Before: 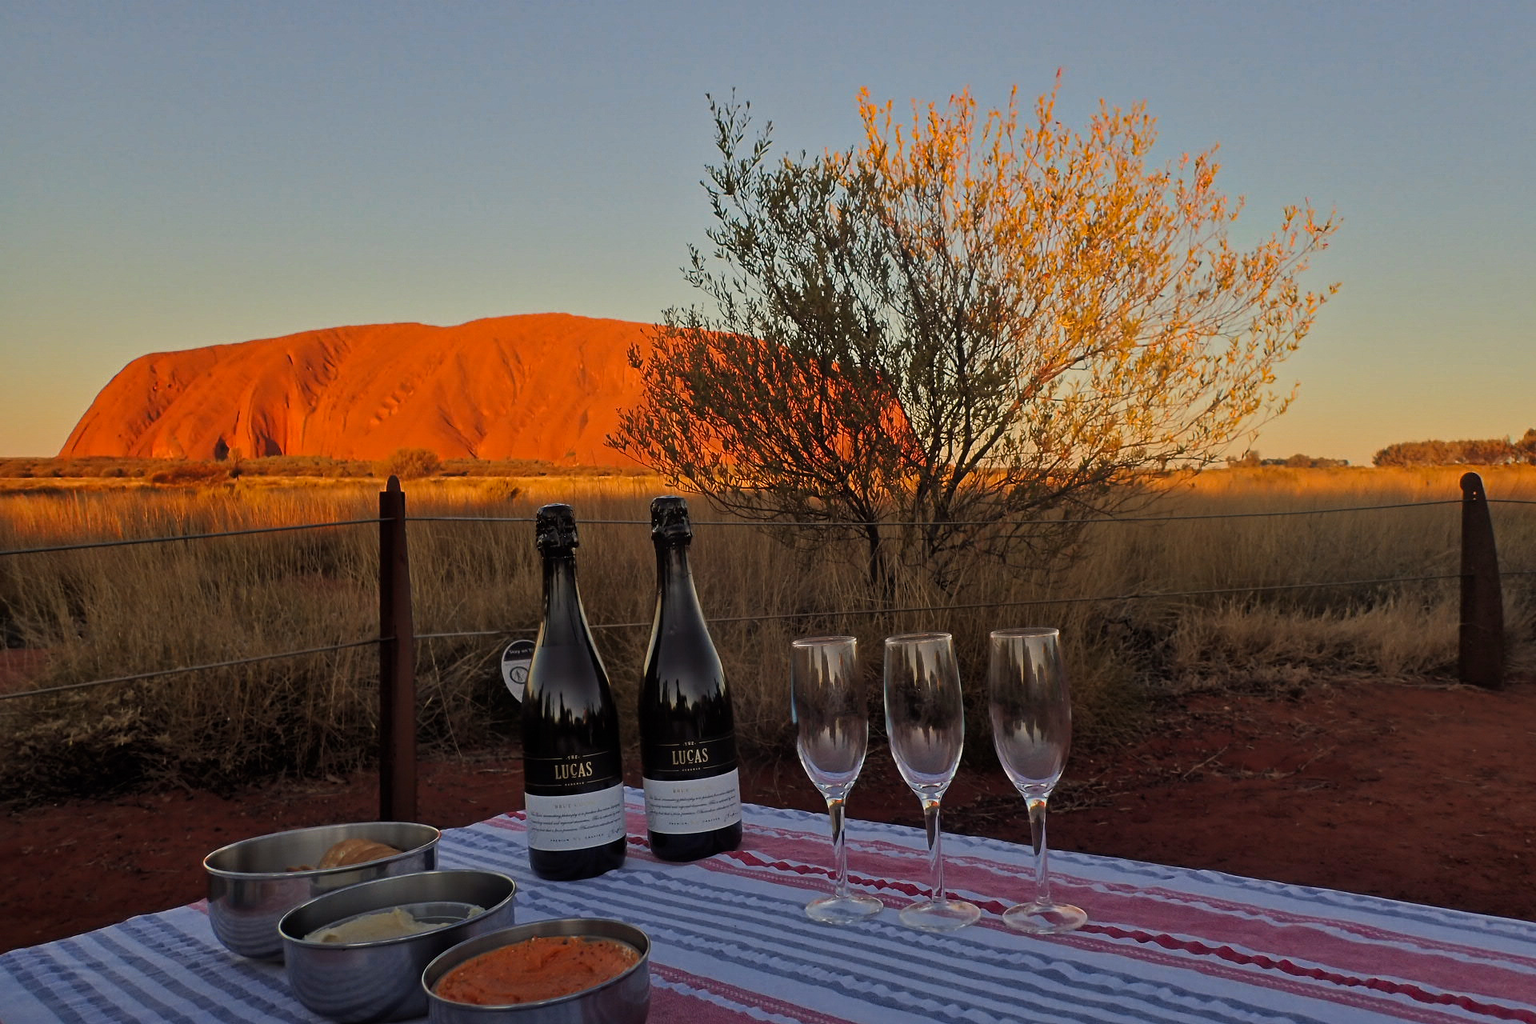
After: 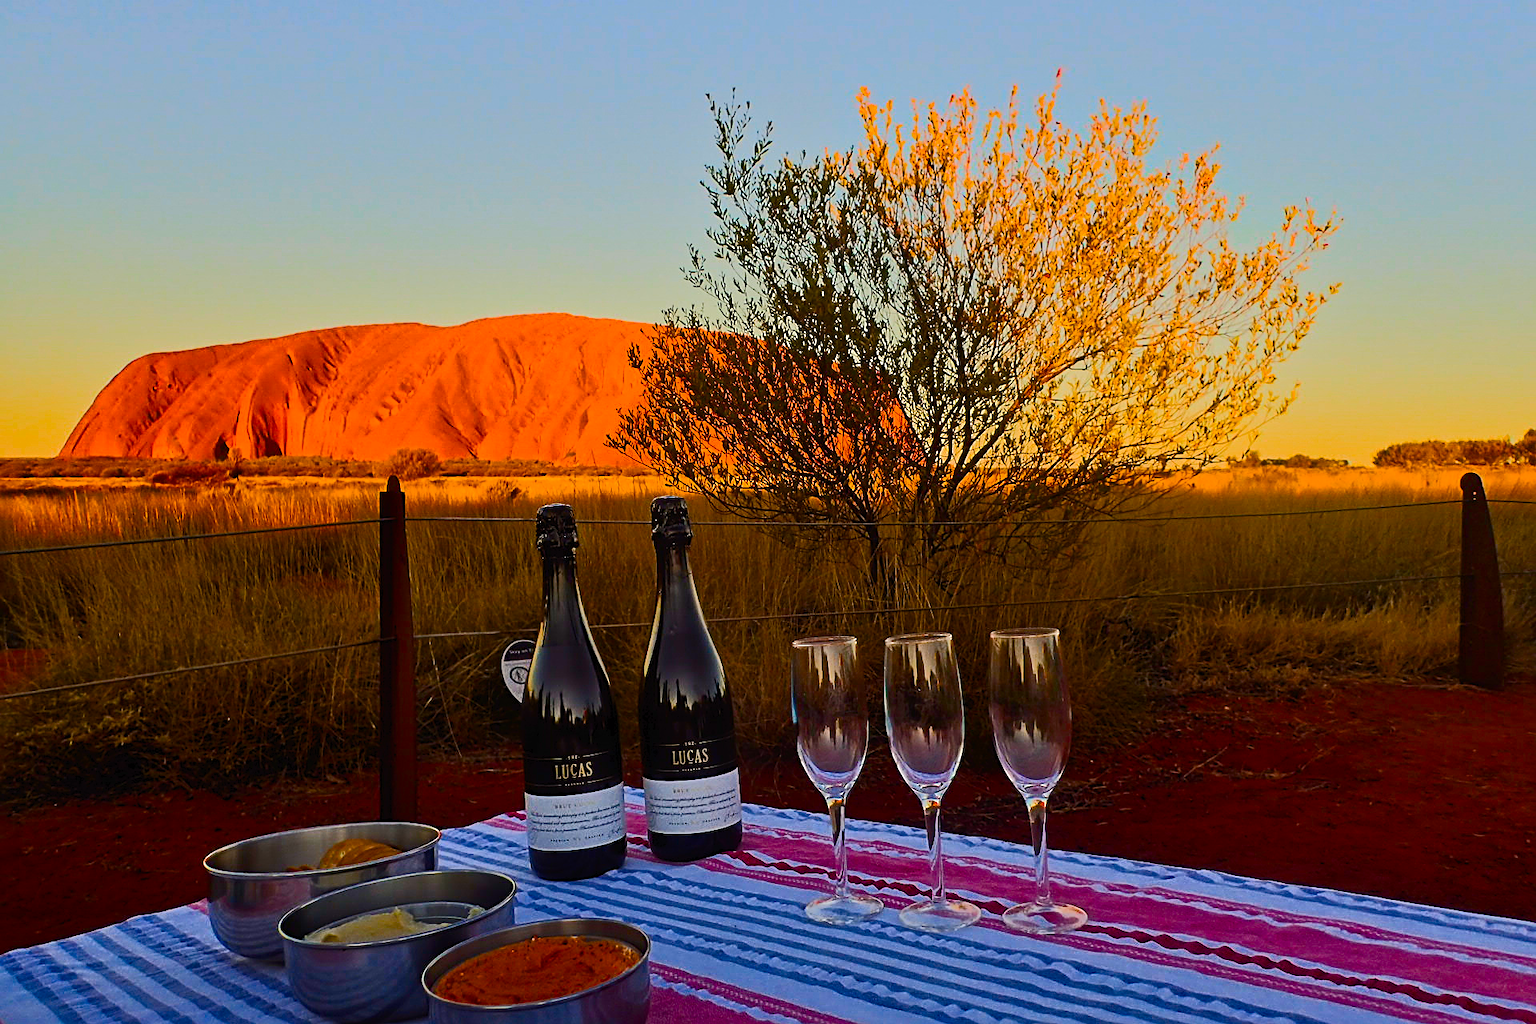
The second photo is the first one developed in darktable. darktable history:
sharpen: on, module defaults
color balance rgb: linear chroma grading › global chroma 20.234%, perceptual saturation grading › global saturation 20%, perceptual saturation grading › highlights -25.529%, perceptual saturation grading › shadows 49.281%, global vibrance 41.351%
tone curve: curves: ch0 [(0, 0) (0.003, 0.015) (0.011, 0.019) (0.025, 0.025) (0.044, 0.039) (0.069, 0.053) (0.1, 0.076) (0.136, 0.107) (0.177, 0.143) (0.224, 0.19) (0.277, 0.253) (0.335, 0.32) (0.399, 0.412) (0.468, 0.524) (0.543, 0.668) (0.623, 0.717) (0.709, 0.769) (0.801, 0.82) (0.898, 0.865) (1, 1)], color space Lab, independent channels, preserve colors none
contrast brightness saturation: saturation 0.105
